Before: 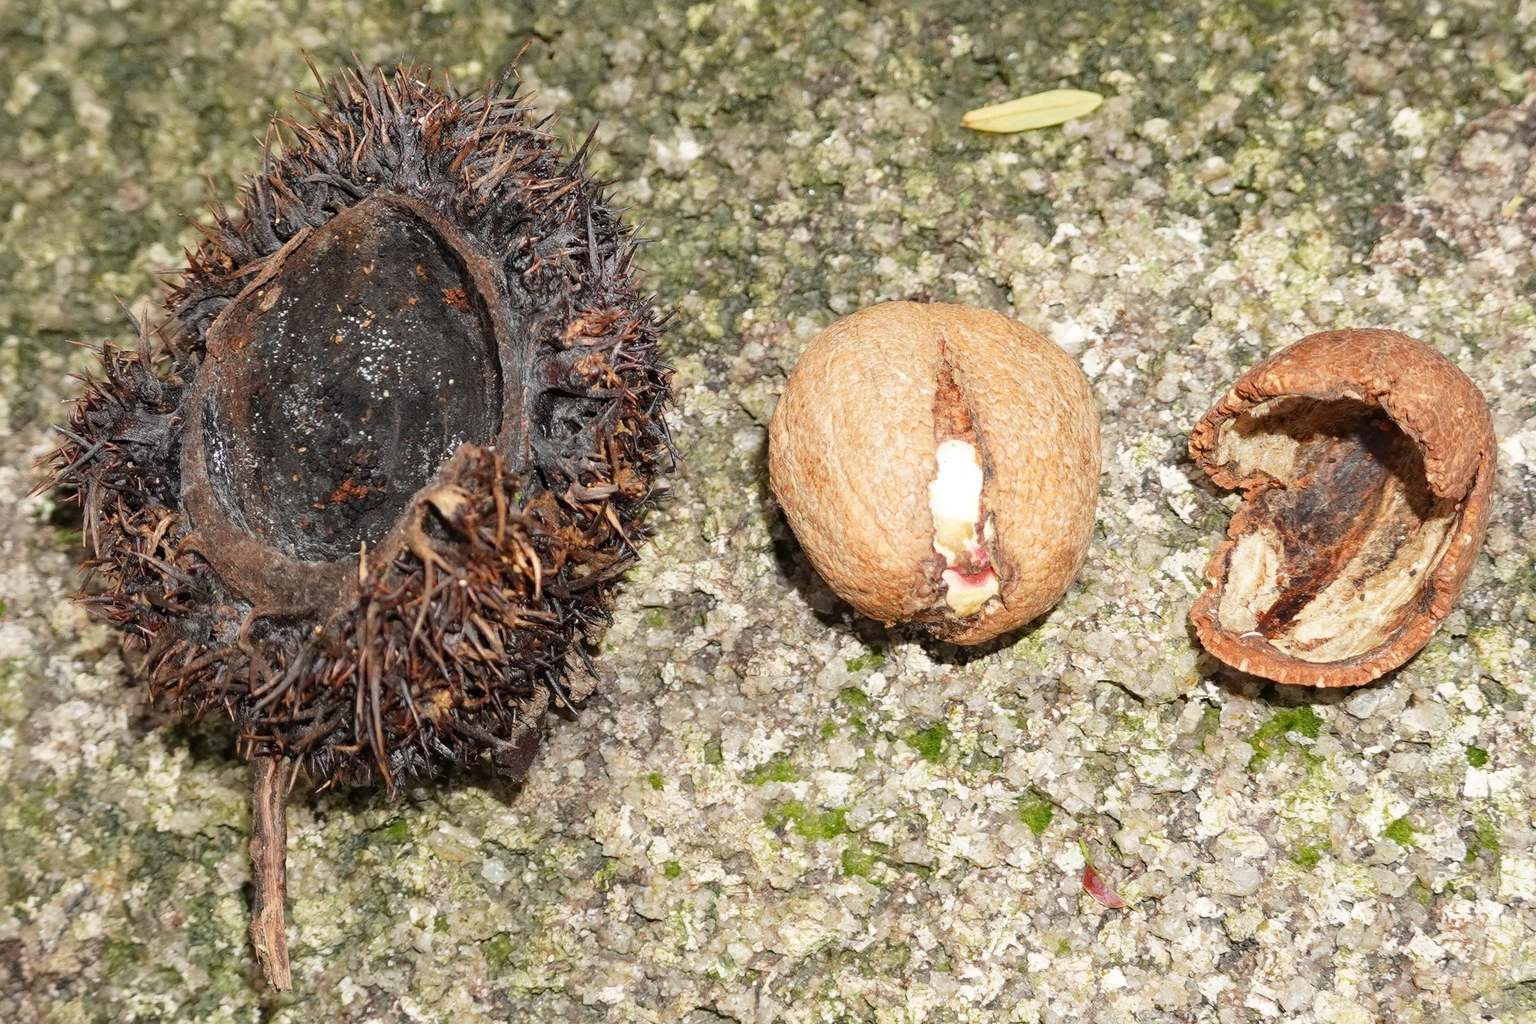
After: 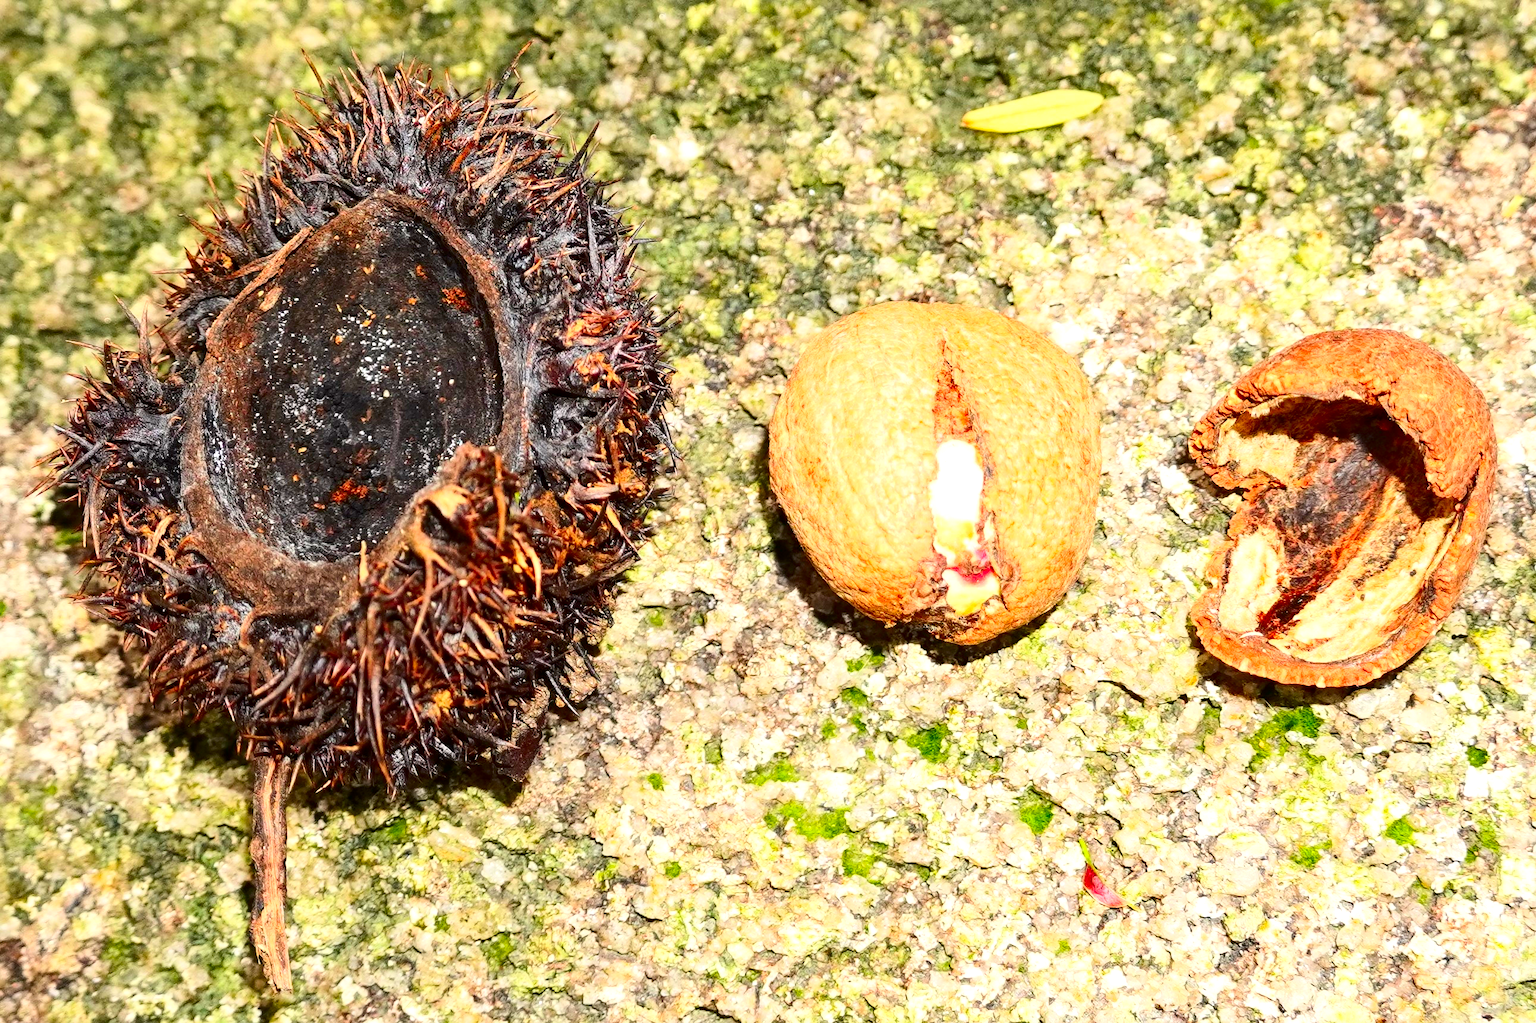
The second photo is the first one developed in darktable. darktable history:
color correction: saturation 1.8
contrast brightness saturation: contrast 0.28
exposure: black level correction 0.001, exposure 0.5 EV, compensate exposure bias true, compensate highlight preservation false
